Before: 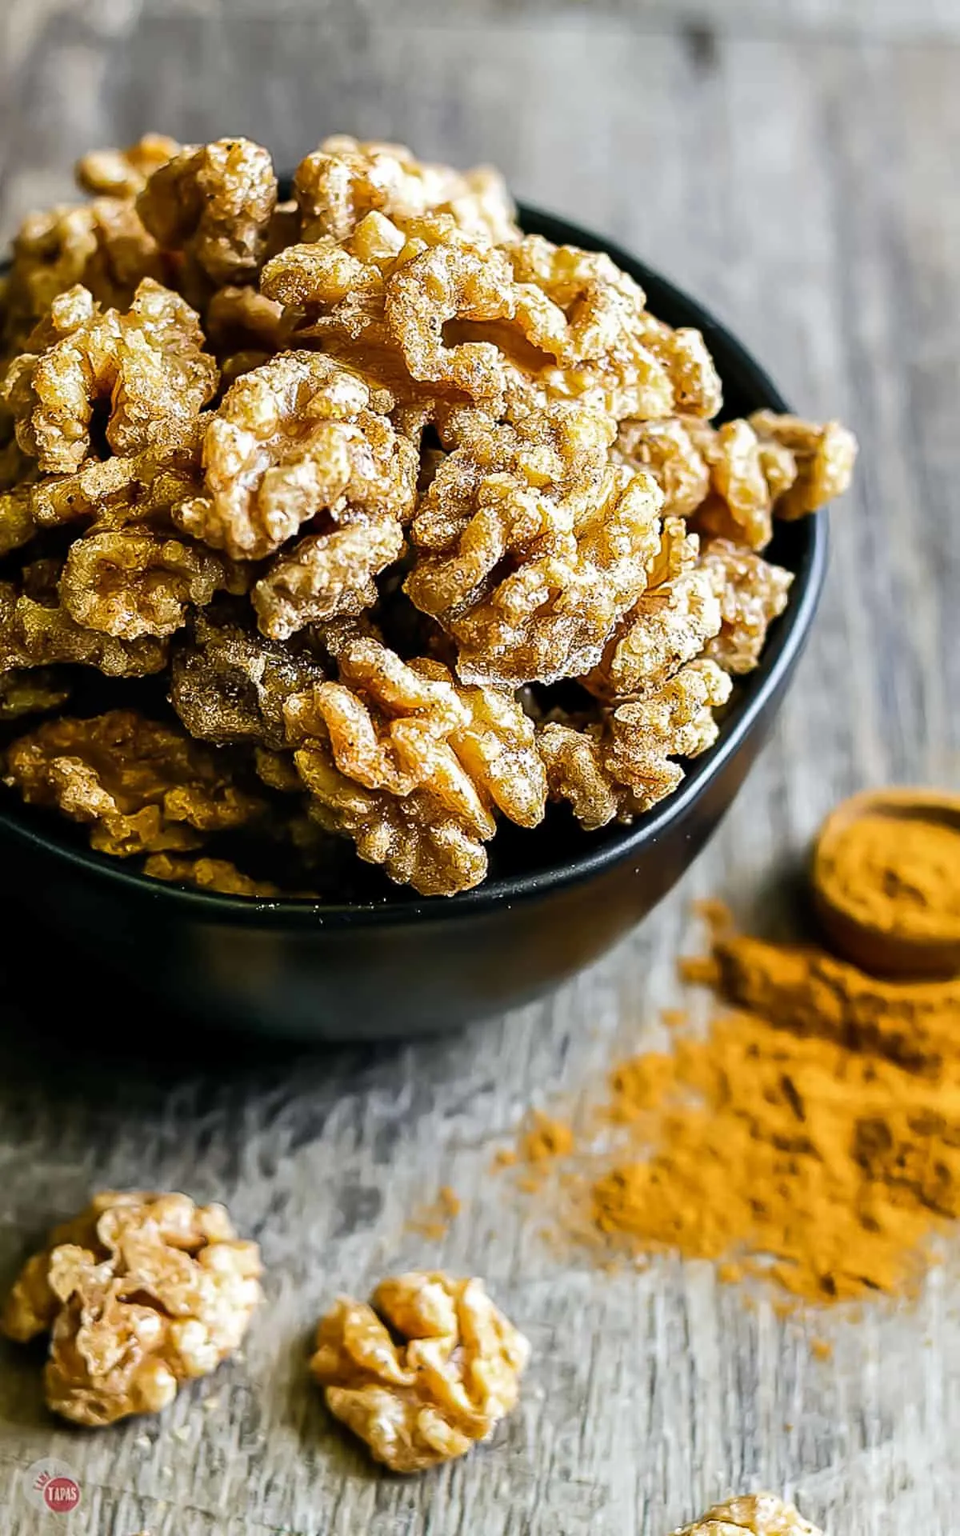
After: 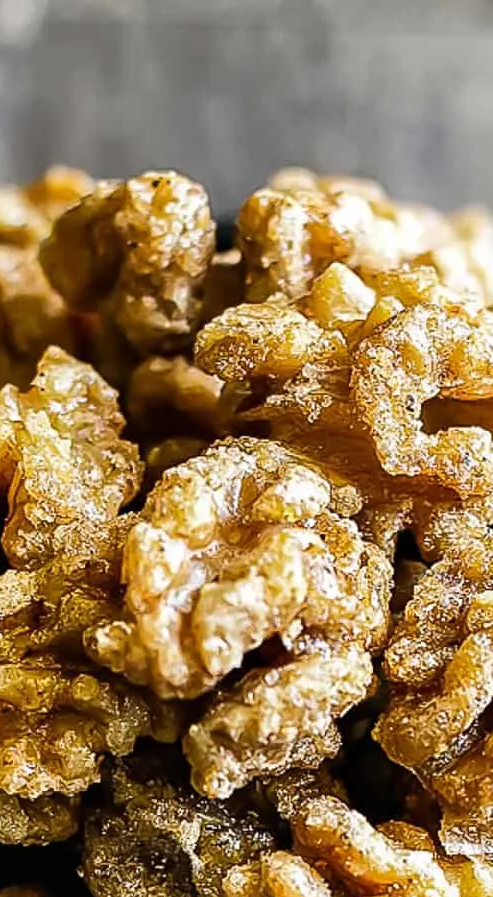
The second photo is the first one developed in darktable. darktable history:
crop and rotate: left 10.94%, top 0.092%, right 47.945%, bottom 53.161%
